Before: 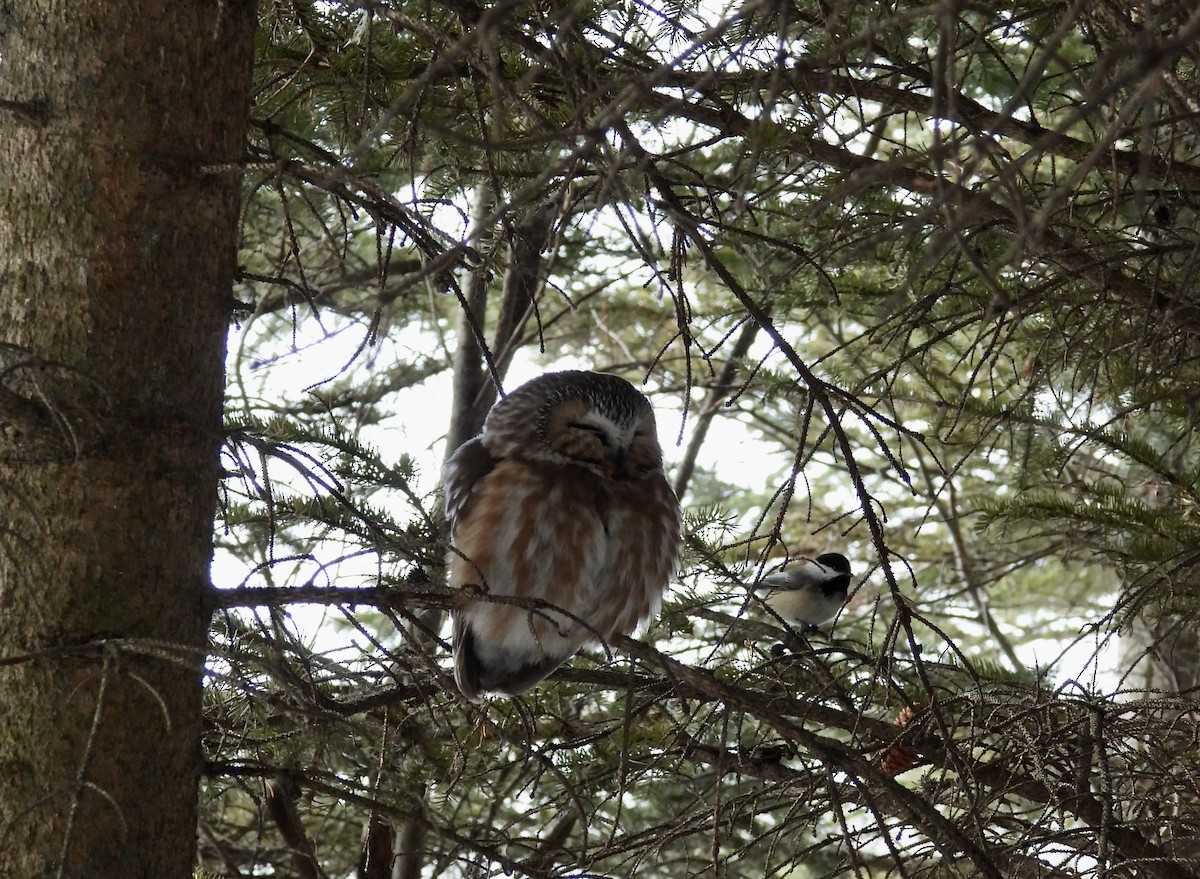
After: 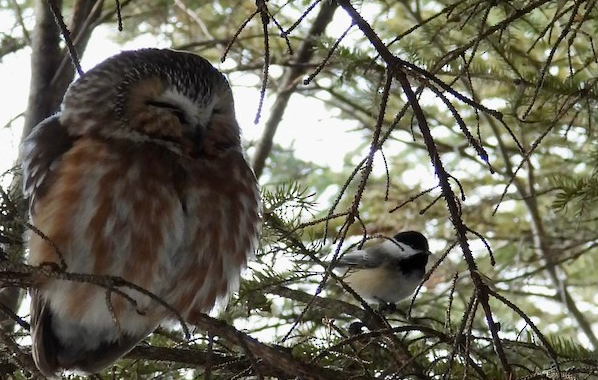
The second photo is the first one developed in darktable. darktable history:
crop: left 35.167%, top 36.67%, right 14.97%, bottom 20.098%
